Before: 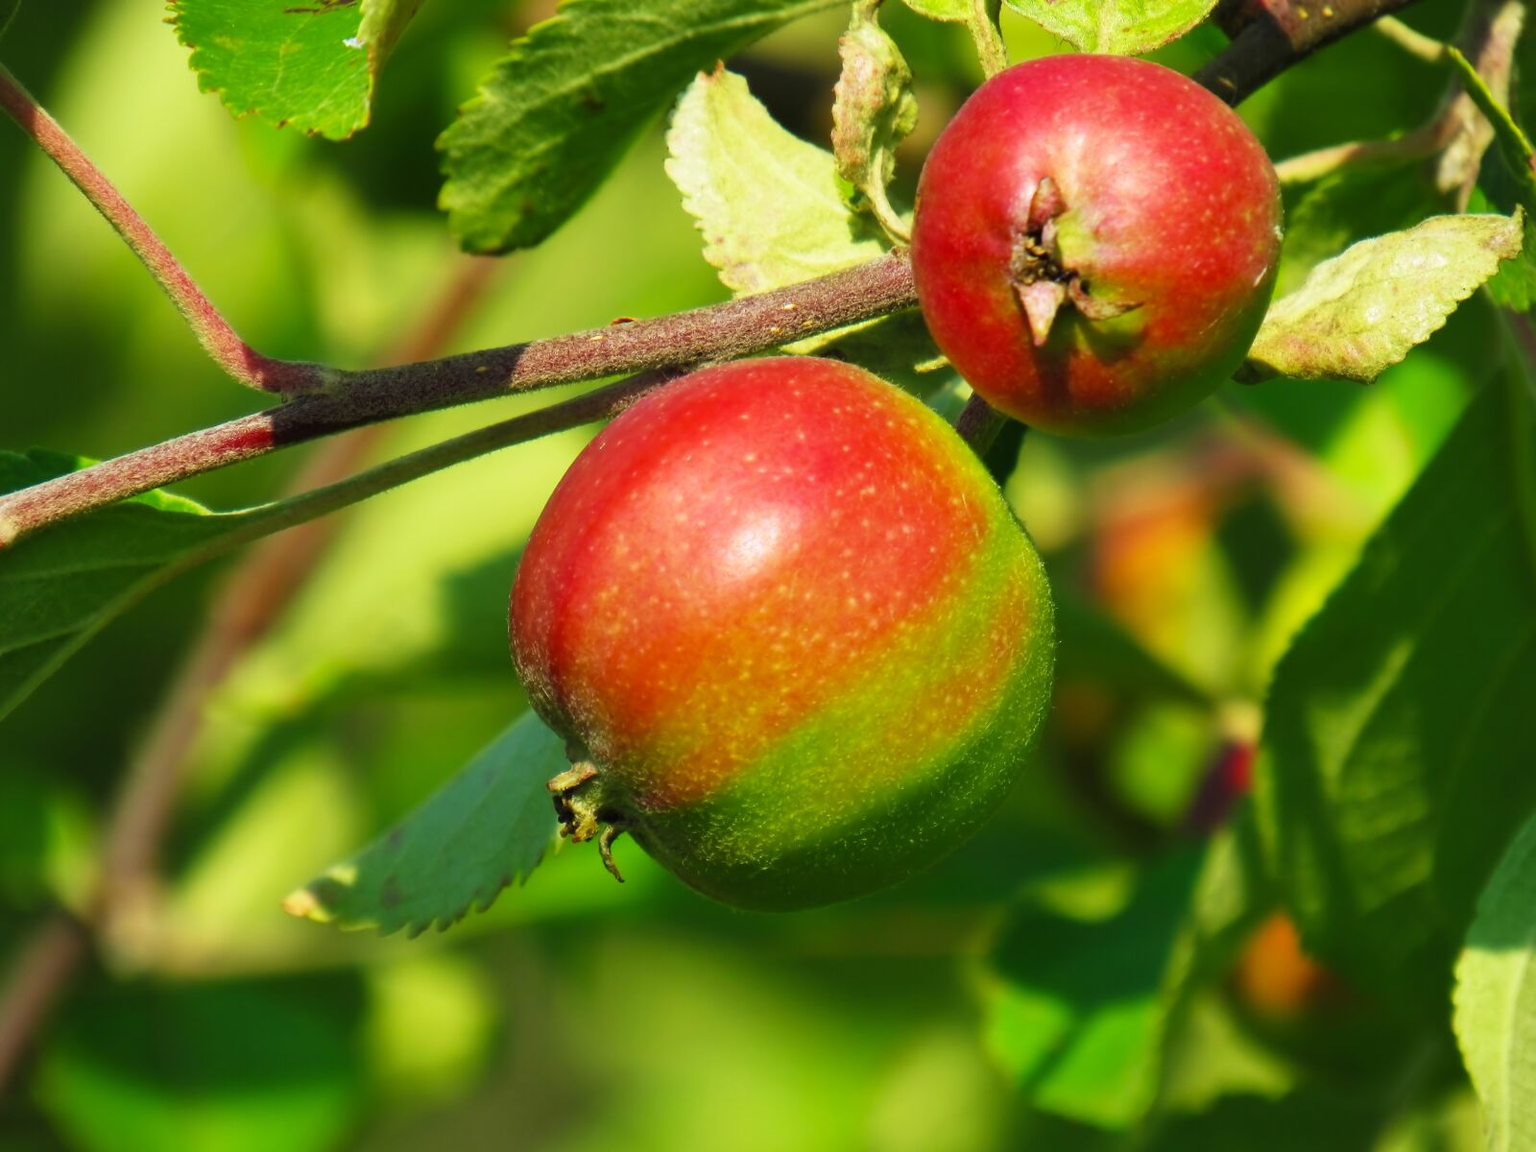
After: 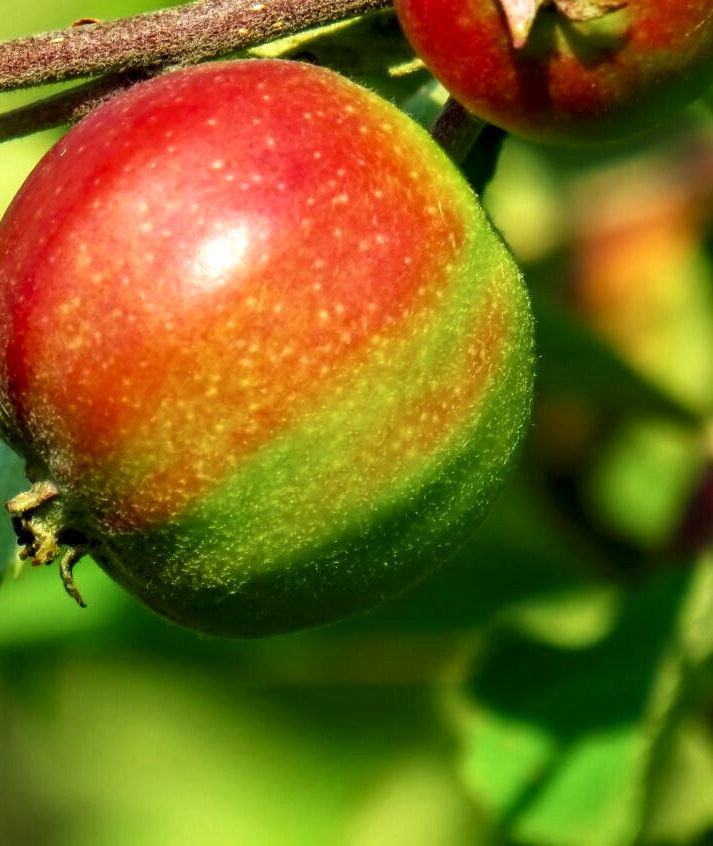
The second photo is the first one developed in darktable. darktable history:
crop: left 35.26%, top 26.054%, right 20.176%, bottom 3.429%
local contrast: detail 160%
